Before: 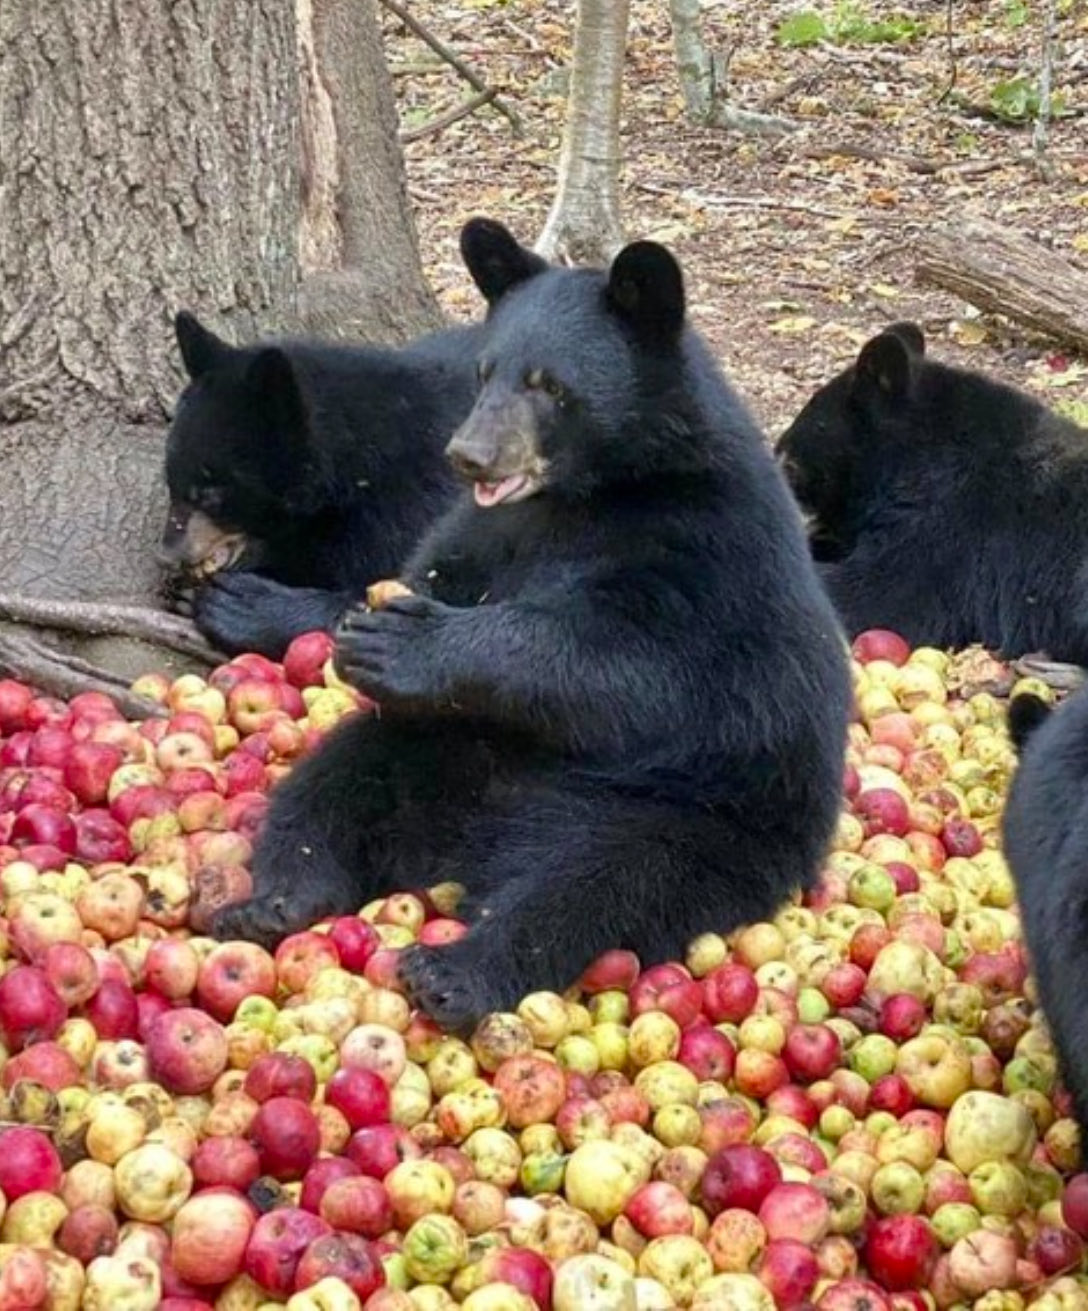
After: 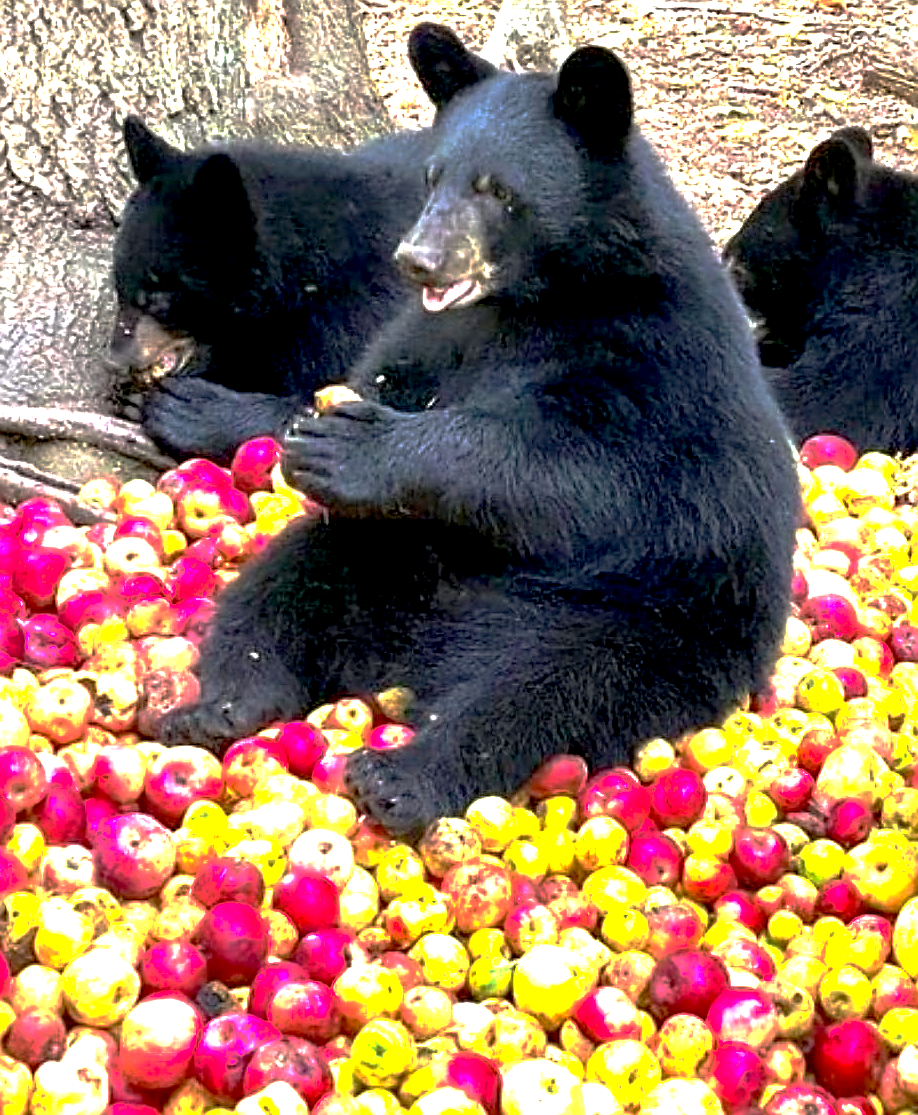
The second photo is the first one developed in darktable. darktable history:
base curve: curves: ch0 [(0, 0) (0.841, 0.609) (1, 1)], preserve colors none
exposure: black level correction 0.009, exposure 1.414 EV, compensate exposure bias true, compensate highlight preservation false
sharpen: radius 1.373, amount 1.253, threshold 0.829
crop and rotate: left 4.867%, top 14.938%, right 10.712%
